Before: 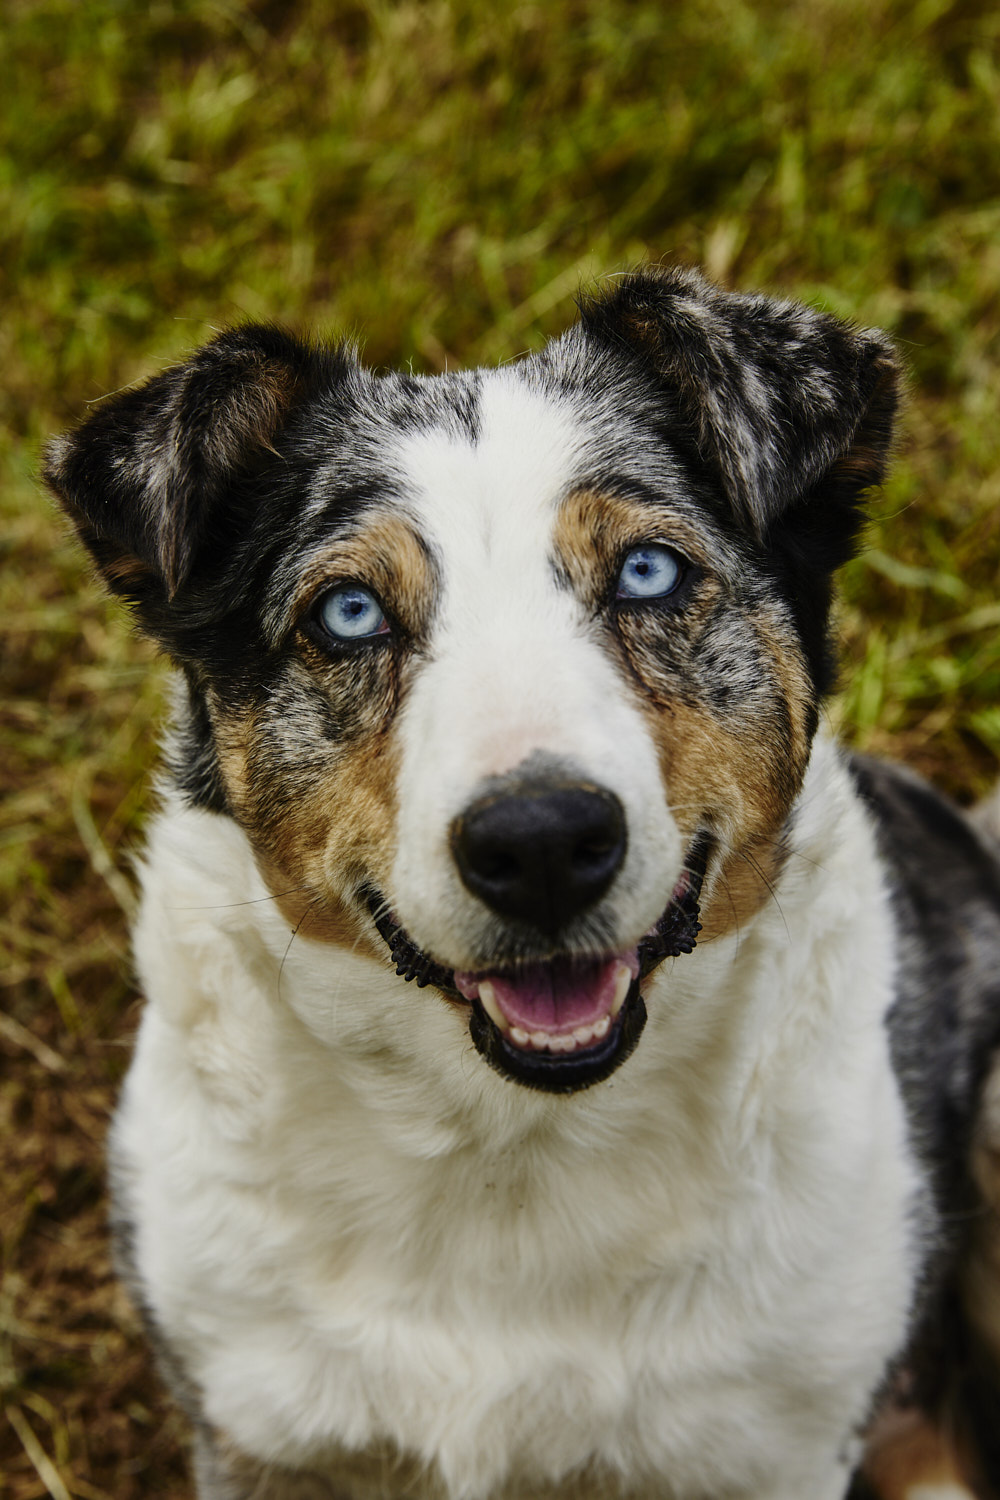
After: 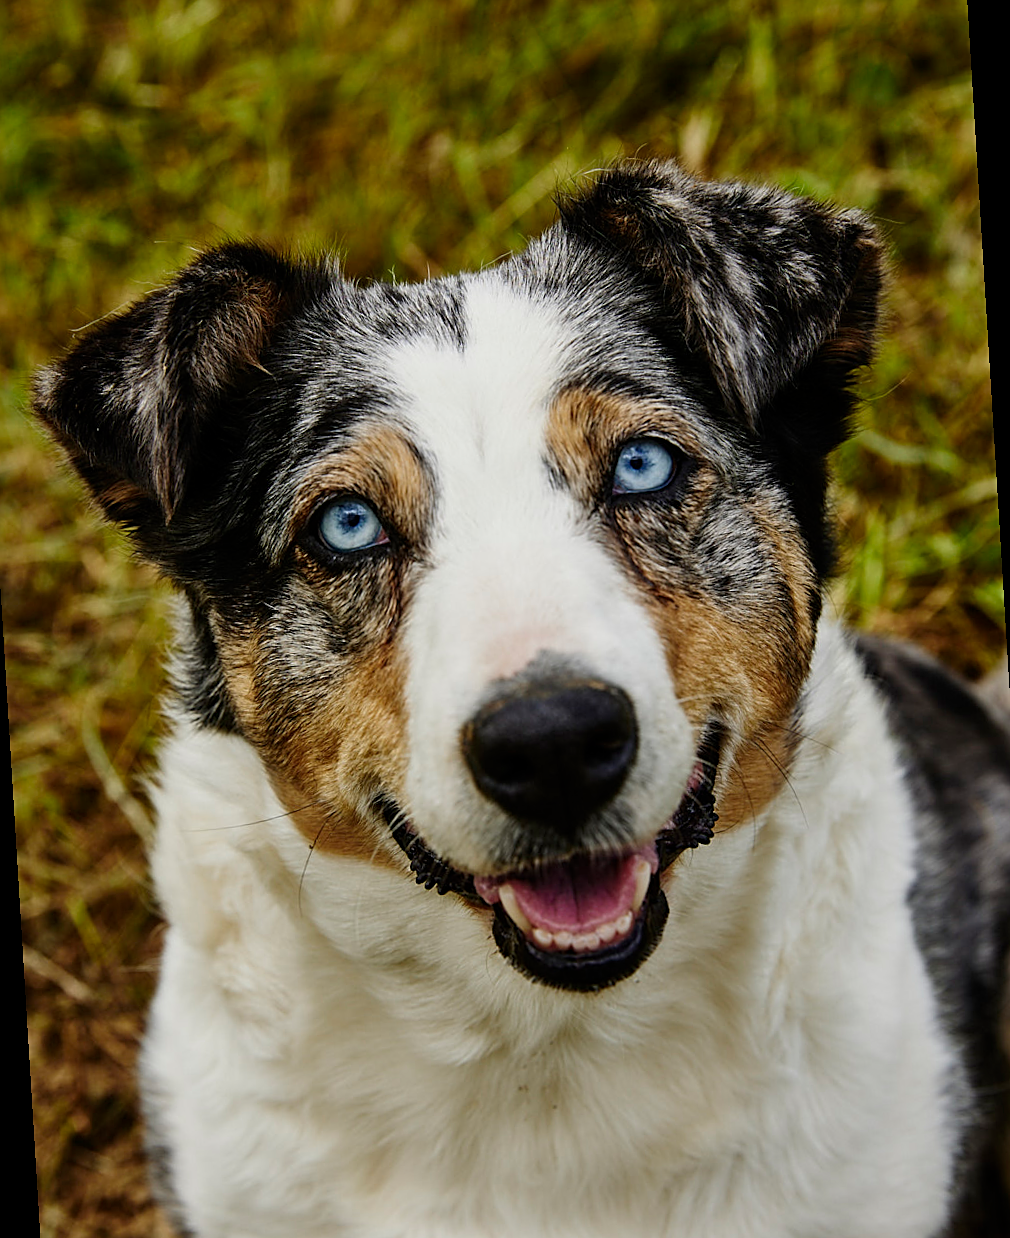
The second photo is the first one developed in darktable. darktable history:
crop and rotate: top 0%, bottom 5.097%
rotate and perspective: rotation -3.52°, crop left 0.036, crop right 0.964, crop top 0.081, crop bottom 0.919
sharpen: on, module defaults
